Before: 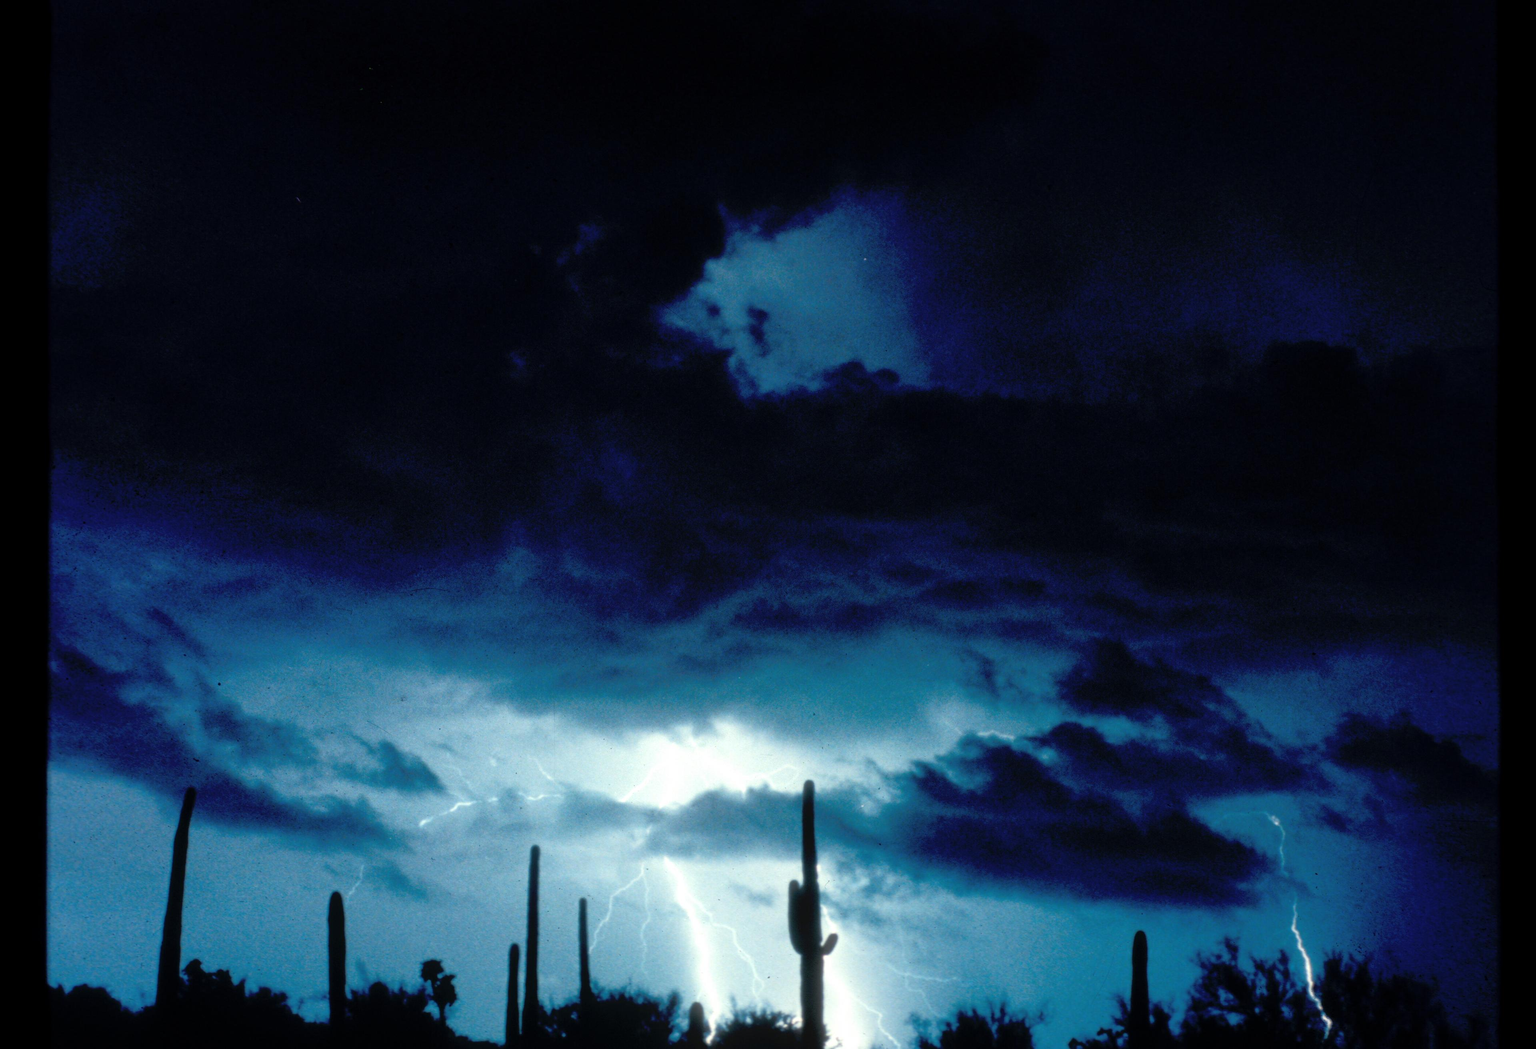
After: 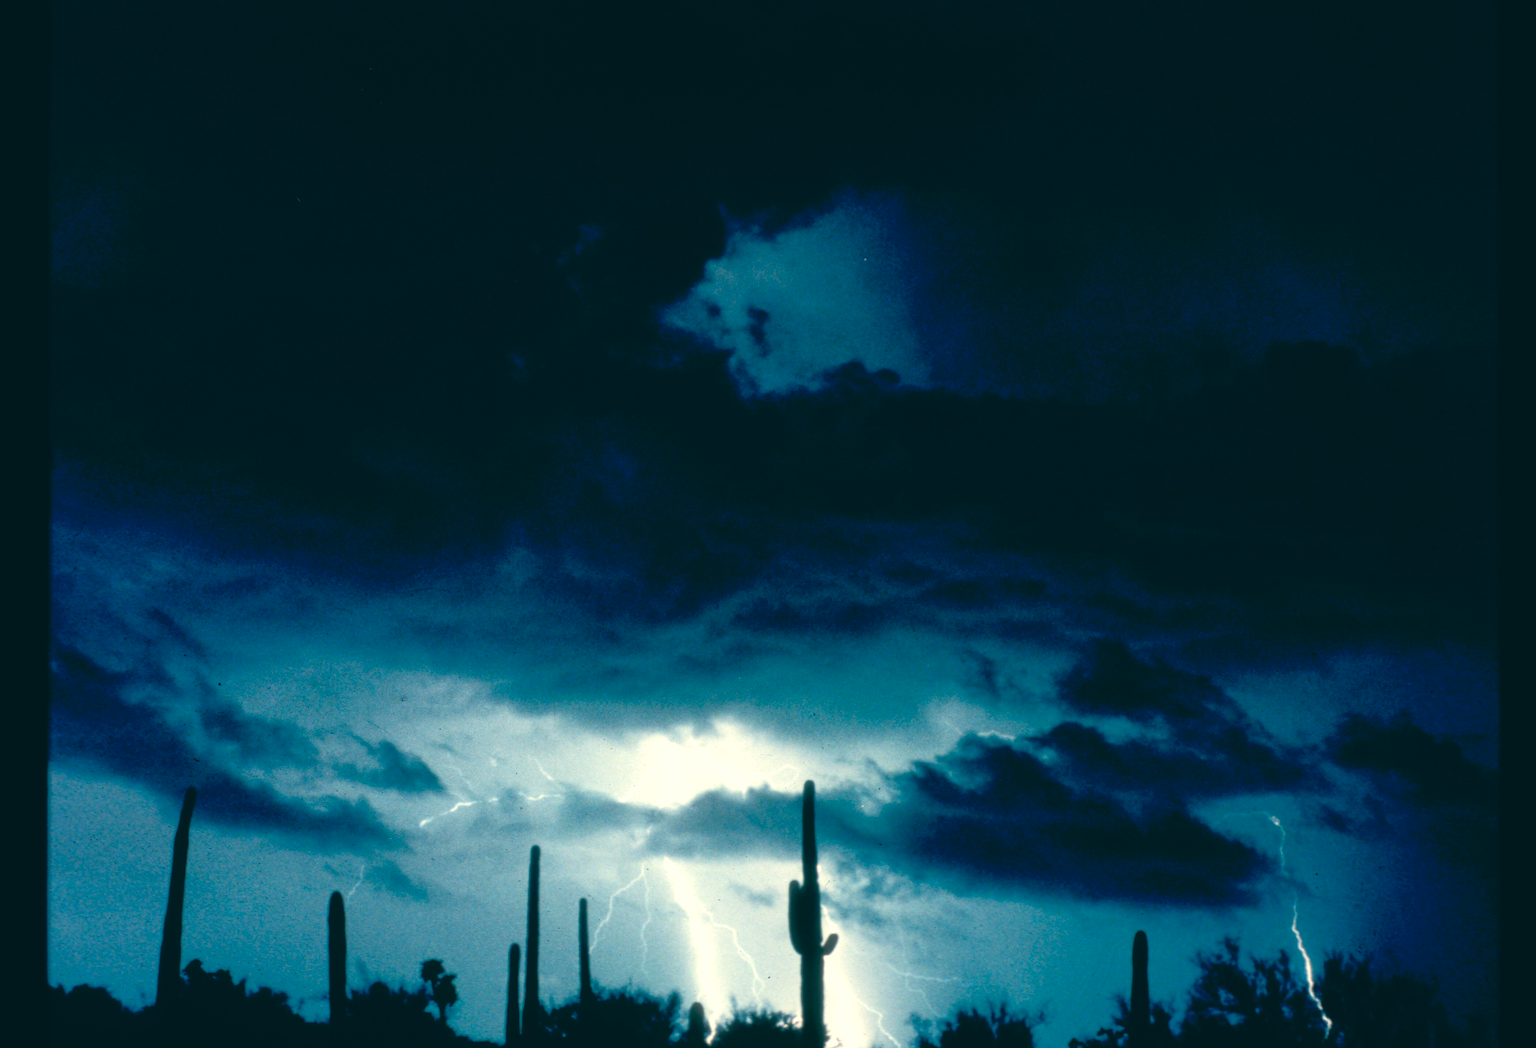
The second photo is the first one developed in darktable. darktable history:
color balance: lift [1.005, 0.99, 1.007, 1.01], gamma [1, 0.979, 1.011, 1.021], gain [0.923, 1.098, 1.025, 0.902], input saturation 90.45%, contrast 7.73%, output saturation 105.91%
